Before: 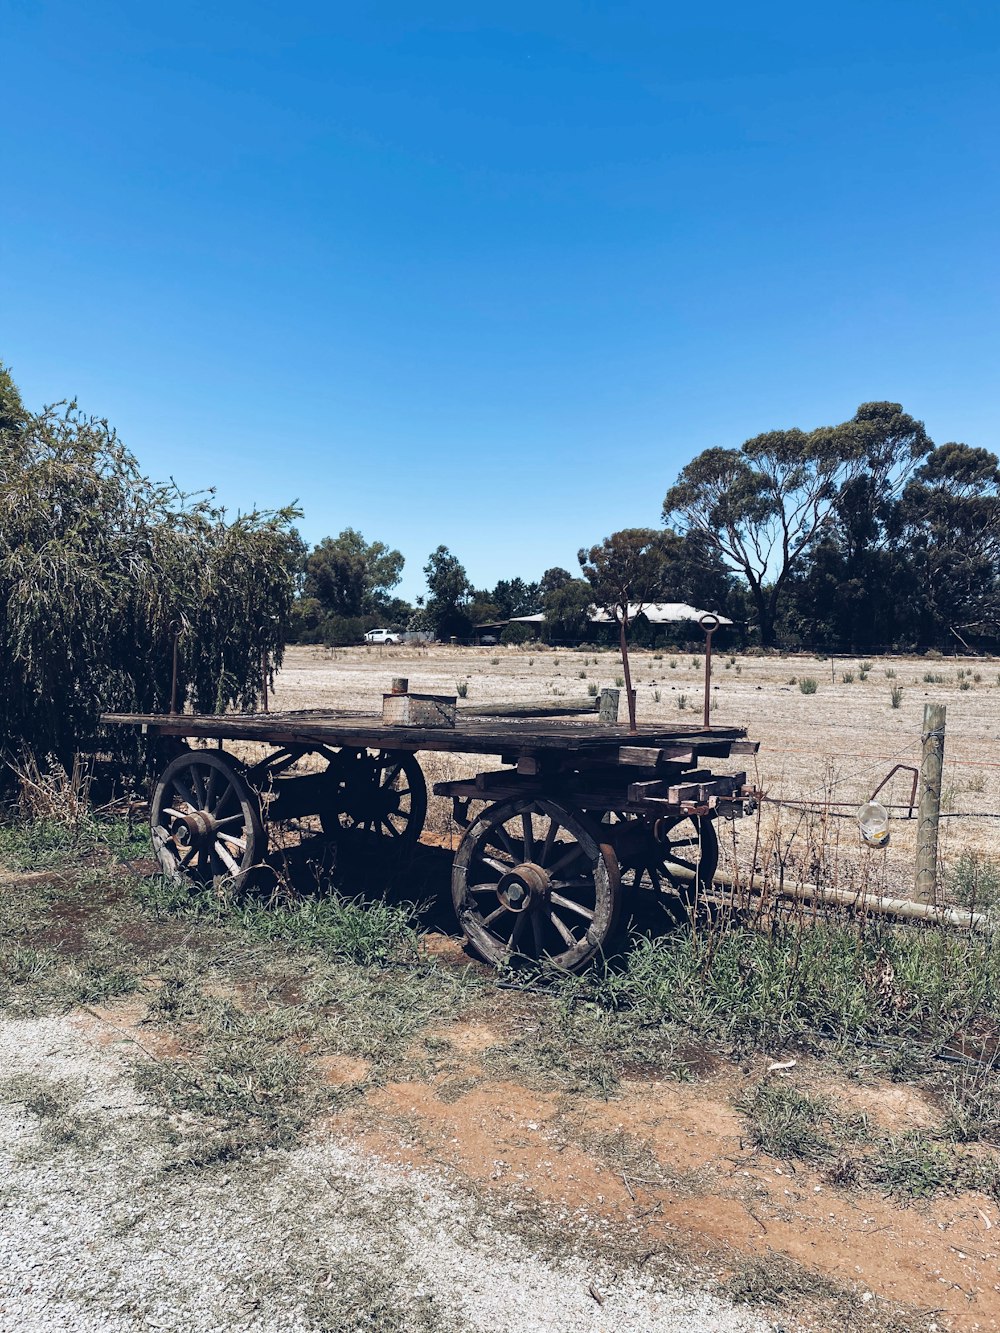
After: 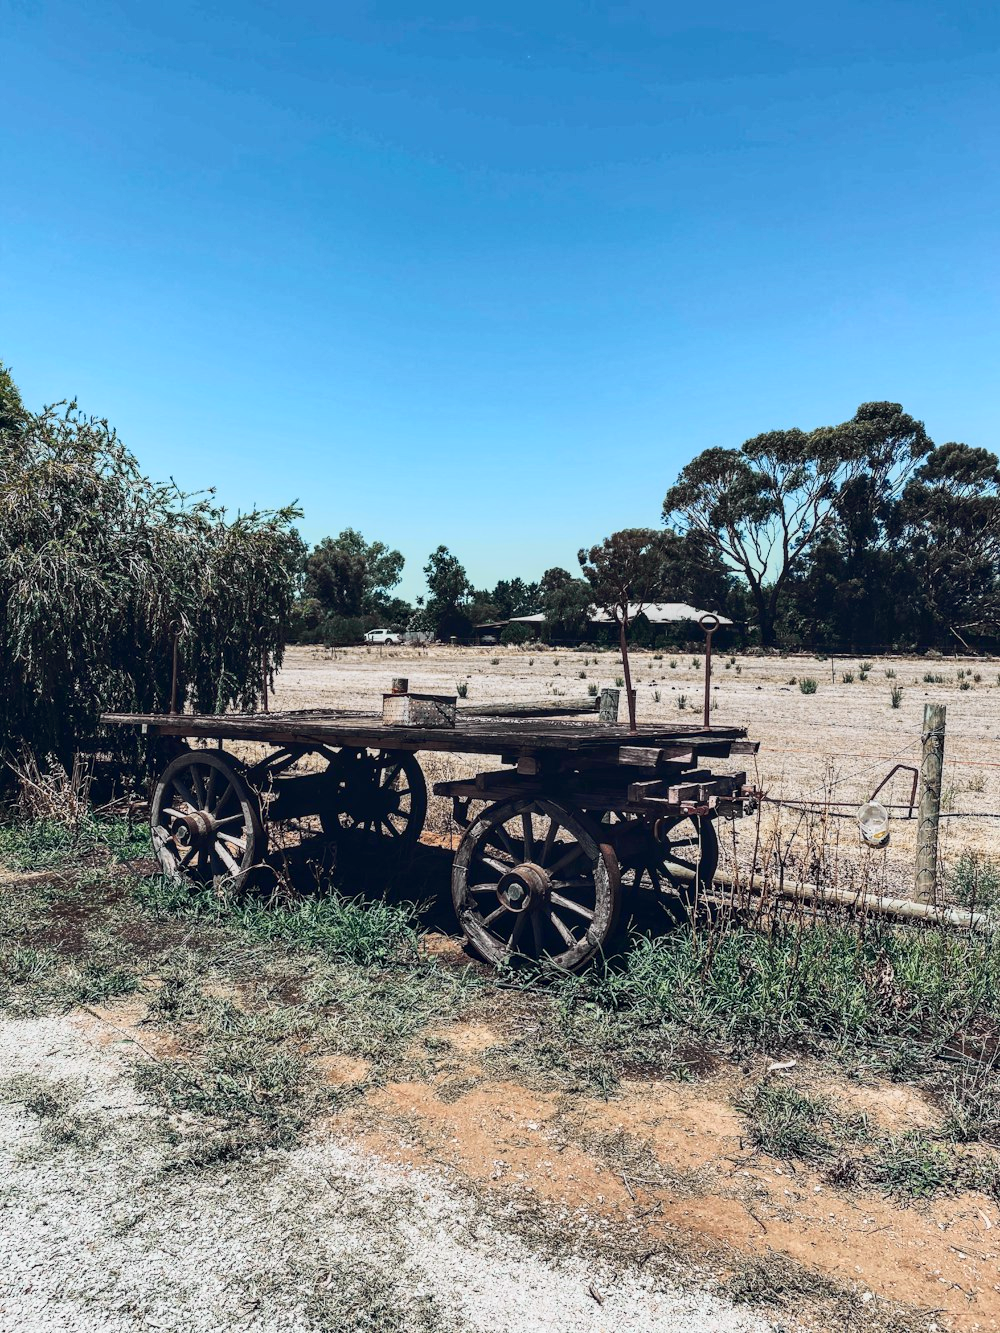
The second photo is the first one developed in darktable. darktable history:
tone curve: curves: ch0 [(0, 0.003) (0.044, 0.025) (0.12, 0.089) (0.197, 0.168) (0.281, 0.273) (0.468, 0.548) (0.583, 0.691) (0.701, 0.815) (0.86, 0.922) (1, 0.982)]; ch1 [(0, 0) (0.232, 0.214) (0.404, 0.376) (0.461, 0.425) (0.493, 0.481) (0.501, 0.5) (0.517, 0.524) (0.55, 0.585) (0.598, 0.651) (0.671, 0.735) (0.796, 0.85) (1, 1)]; ch2 [(0, 0) (0.249, 0.216) (0.357, 0.317) (0.448, 0.432) (0.478, 0.492) (0.498, 0.499) (0.517, 0.527) (0.537, 0.564) (0.569, 0.617) (0.61, 0.659) (0.706, 0.75) (0.808, 0.809) (0.991, 0.968)], color space Lab, independent channels, preserve colors none
tone equalizer: -8 EV 0.269 EV, -7 EV 0.451 EV, -6 EV 0.396 EV, -5 EV 0.268 EV, -3 EV -0.243 EV, -2 EV -0.442 EV, -1 EV -0.437 EV, +0 EV -0.272 EV
local contrast: on, module defaults
contrast brightness saturation: contrast 0.097, saturation -0.302
